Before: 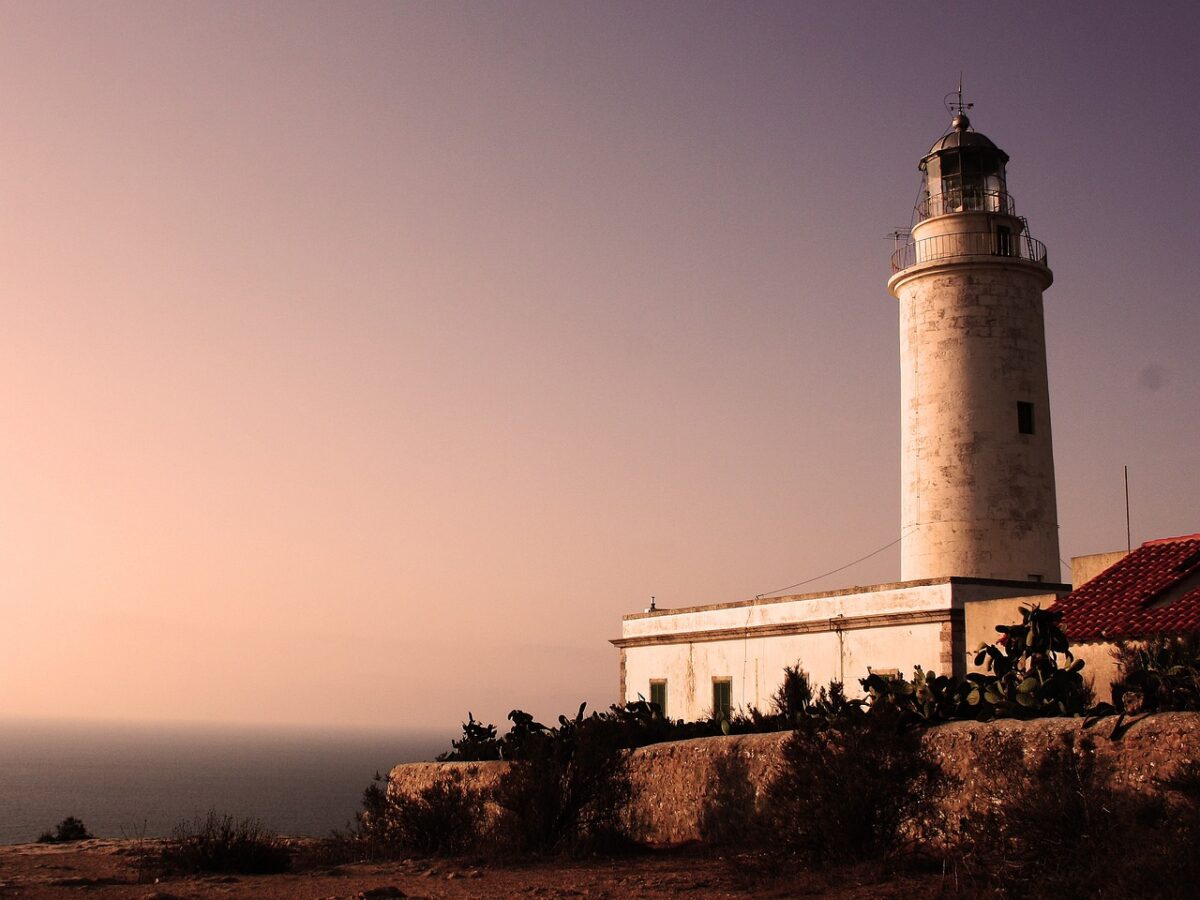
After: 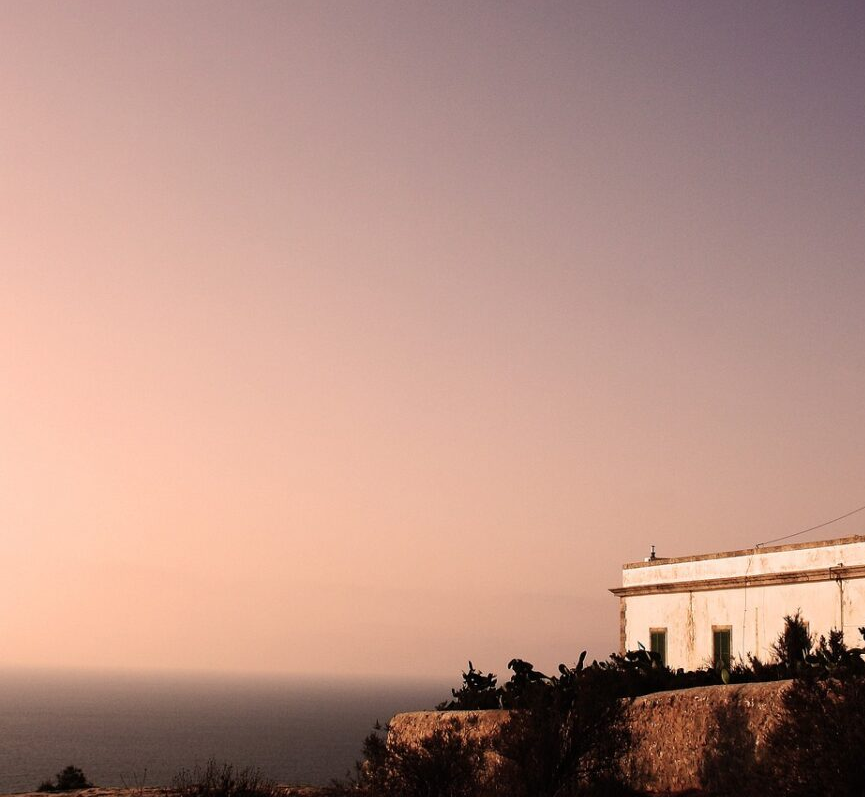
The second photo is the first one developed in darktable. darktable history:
crop: top 5.744%, right 27.868%, bottom 5.668%
